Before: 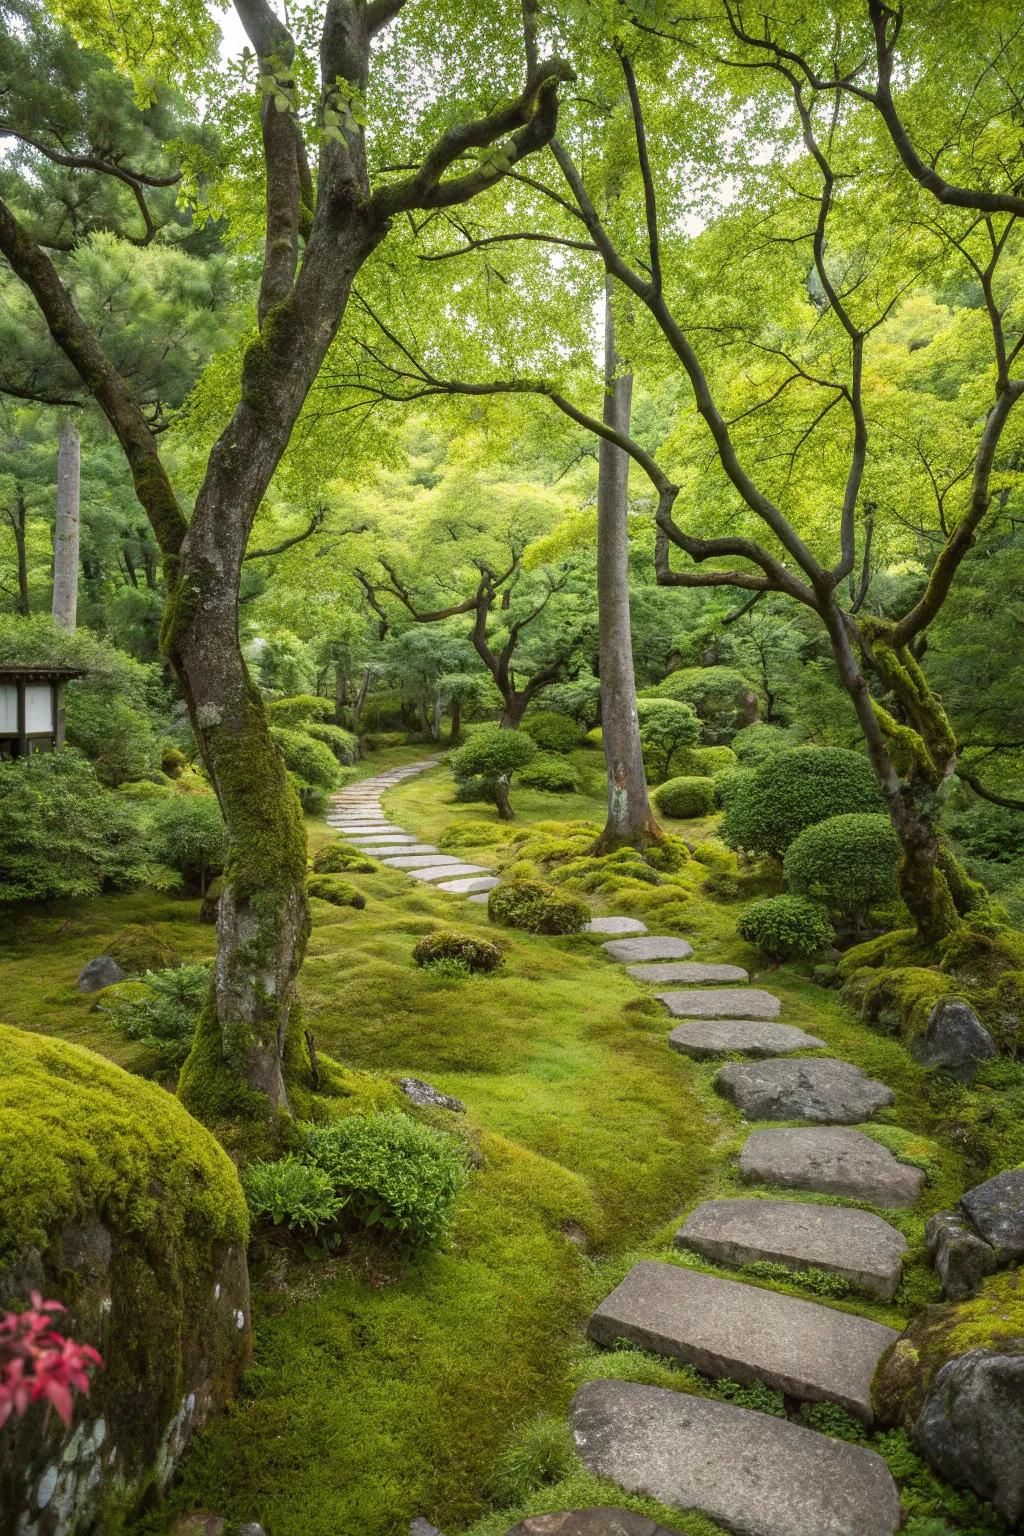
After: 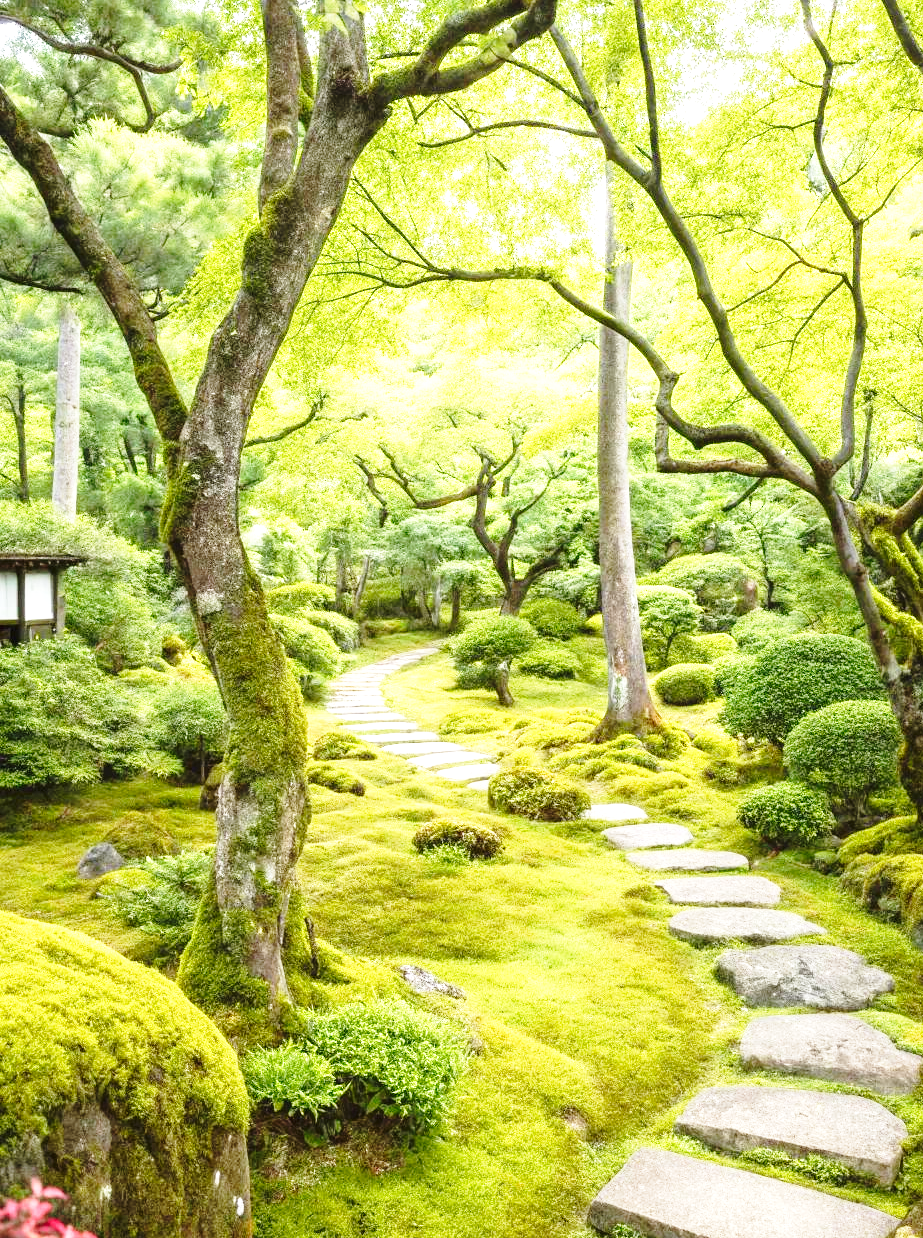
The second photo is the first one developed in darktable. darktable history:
exposure: black level correction 0, exposure 1.194 EV, compensate exposure bias true, compensate highlight preservation false
base curve: curves: ch0 [(0, 0) (0.028, 0.03) (0.121, 0.232) (0.46, 0.748) (0.859, 0.968) (1, 1)], exposure shift 0.01, preserve colors none
crop: top 7.395%, right 9.844%, bottom 11.99%
